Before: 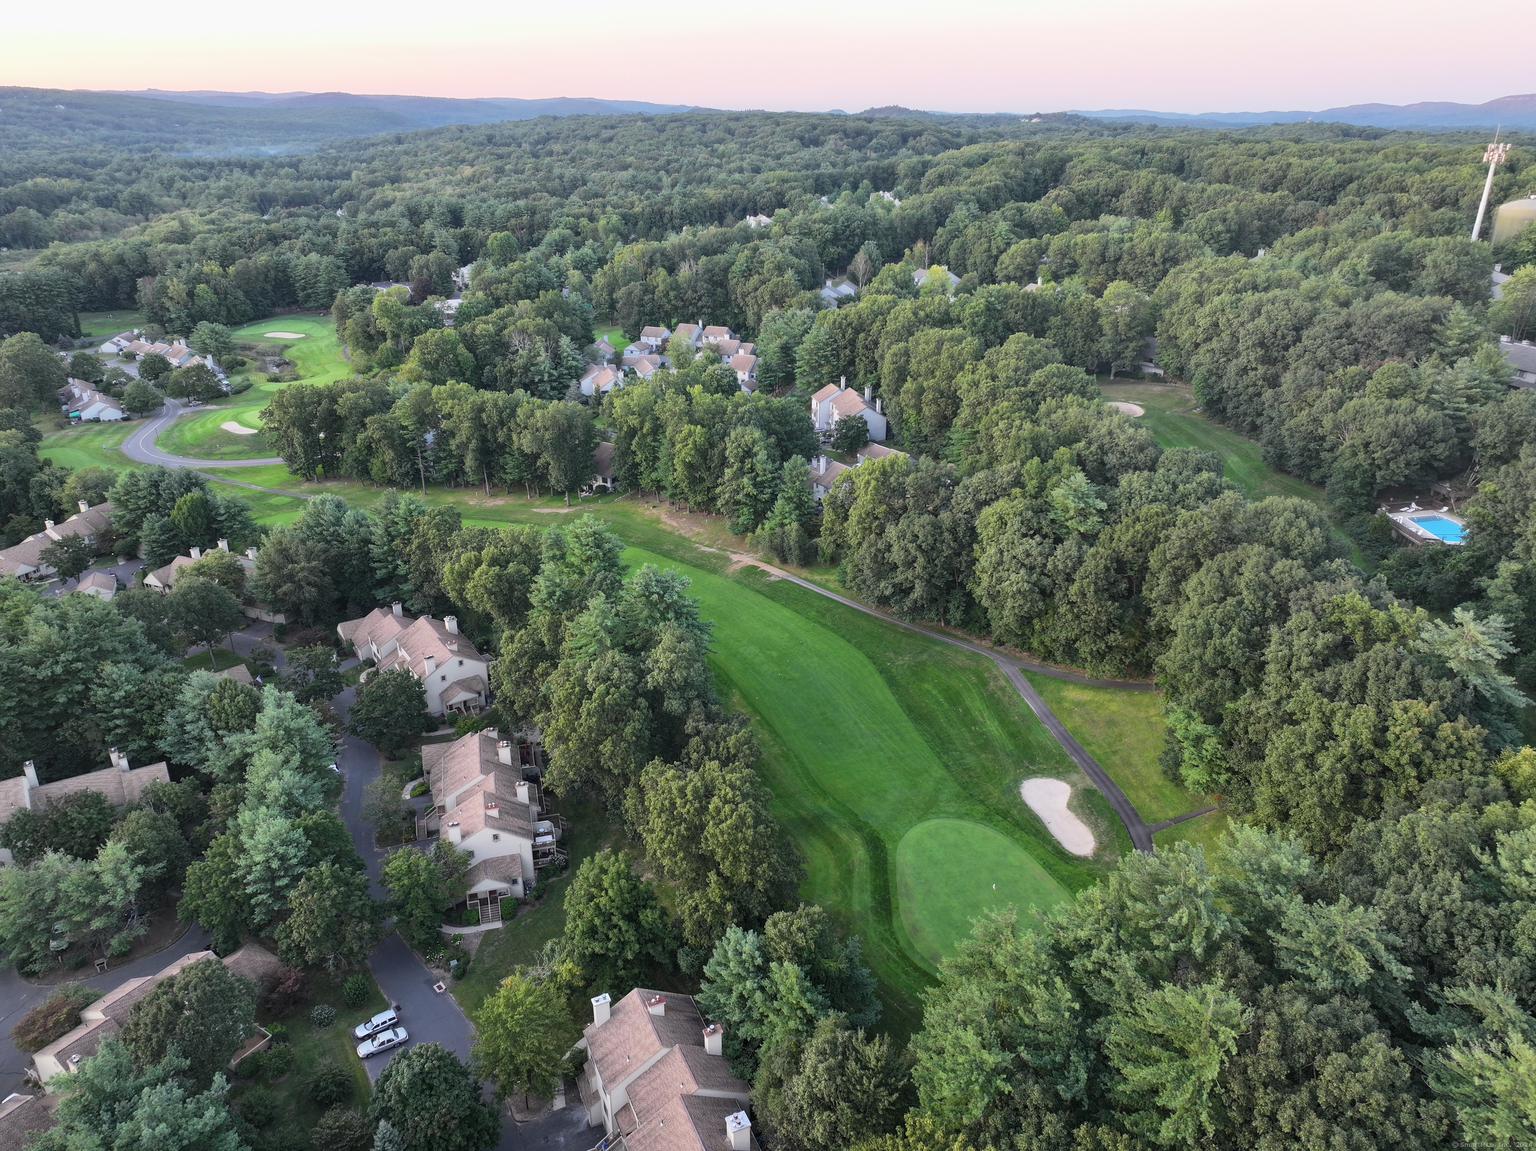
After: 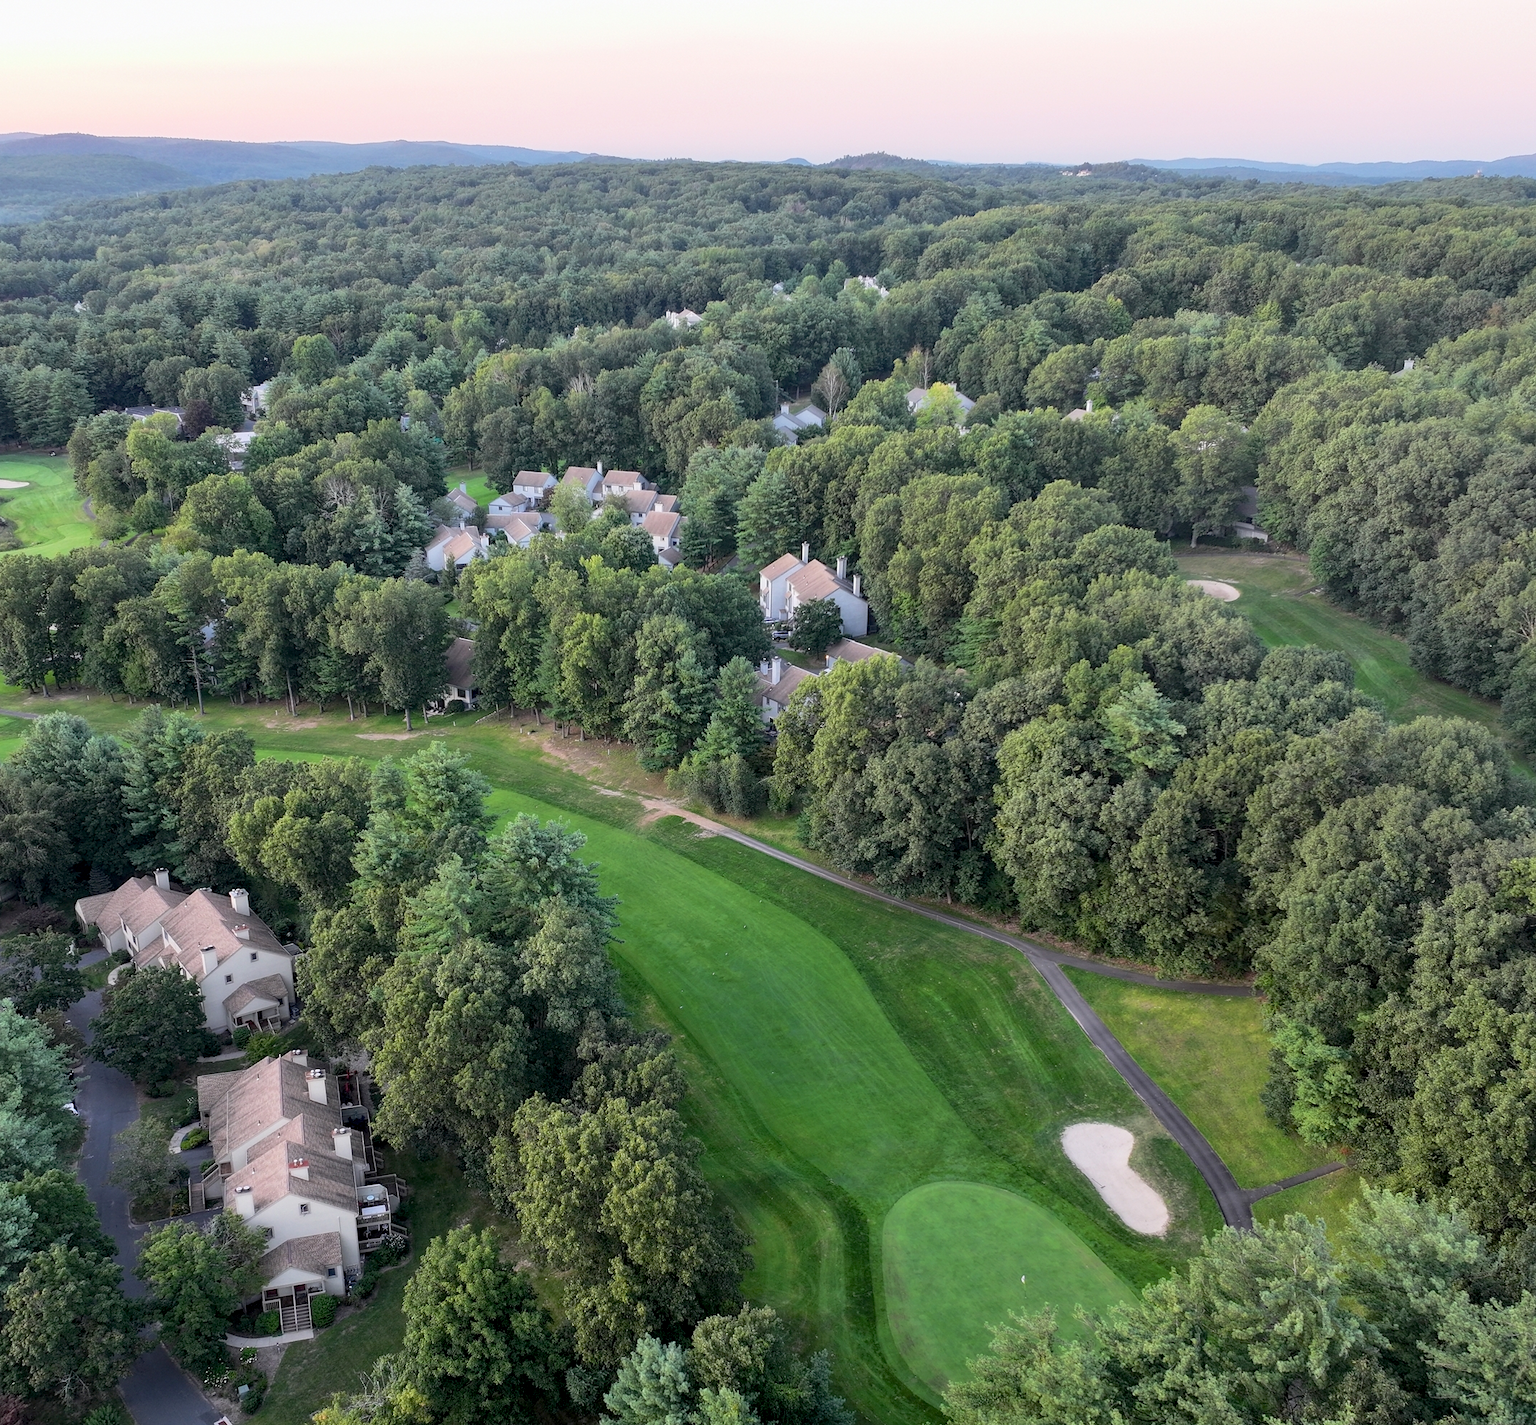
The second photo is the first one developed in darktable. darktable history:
exposure: black level correction 0.009, exposure 0.017 EV, compensate highlight preservation false
crop: left 18.563%, right 12.133%, bottom 14.145%
